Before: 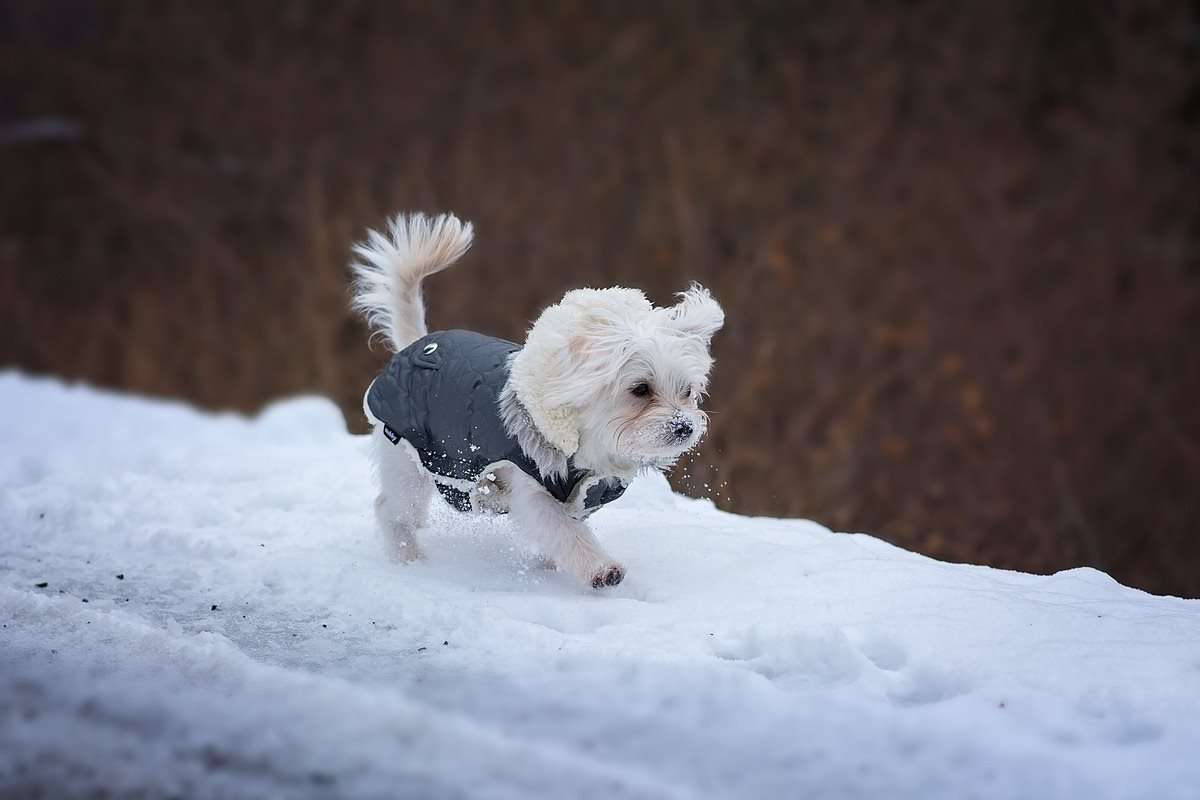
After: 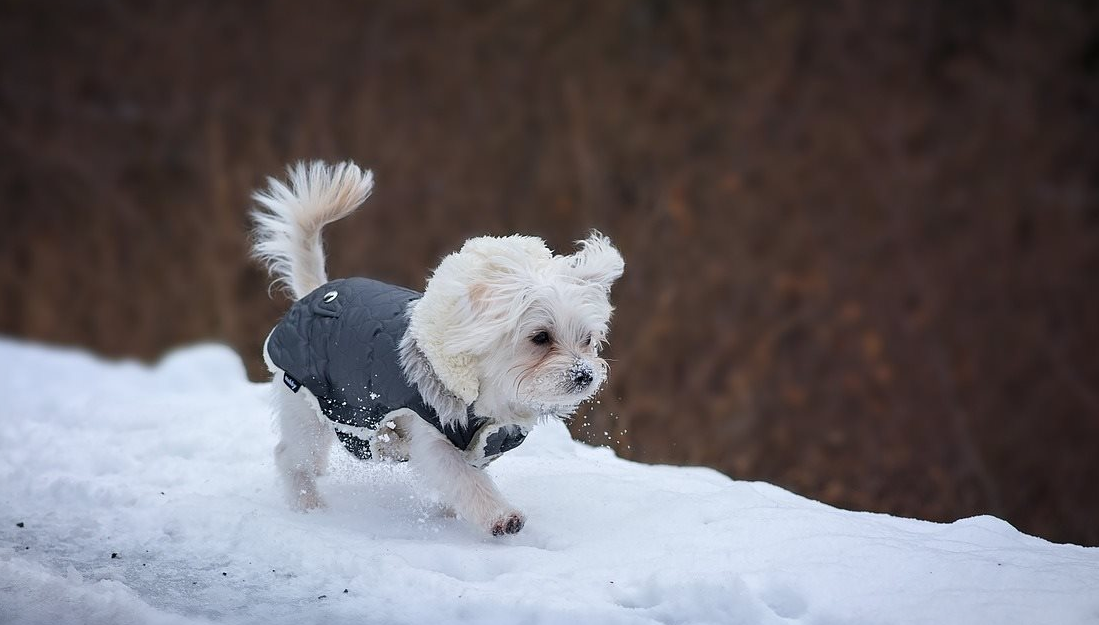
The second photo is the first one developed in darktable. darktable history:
vignetting: fall-off start 97.68%, fall-off radius 100.43%, width/height ratio 1.365
crop: left 8.354%, top 6.563%, bottom 15.246%
